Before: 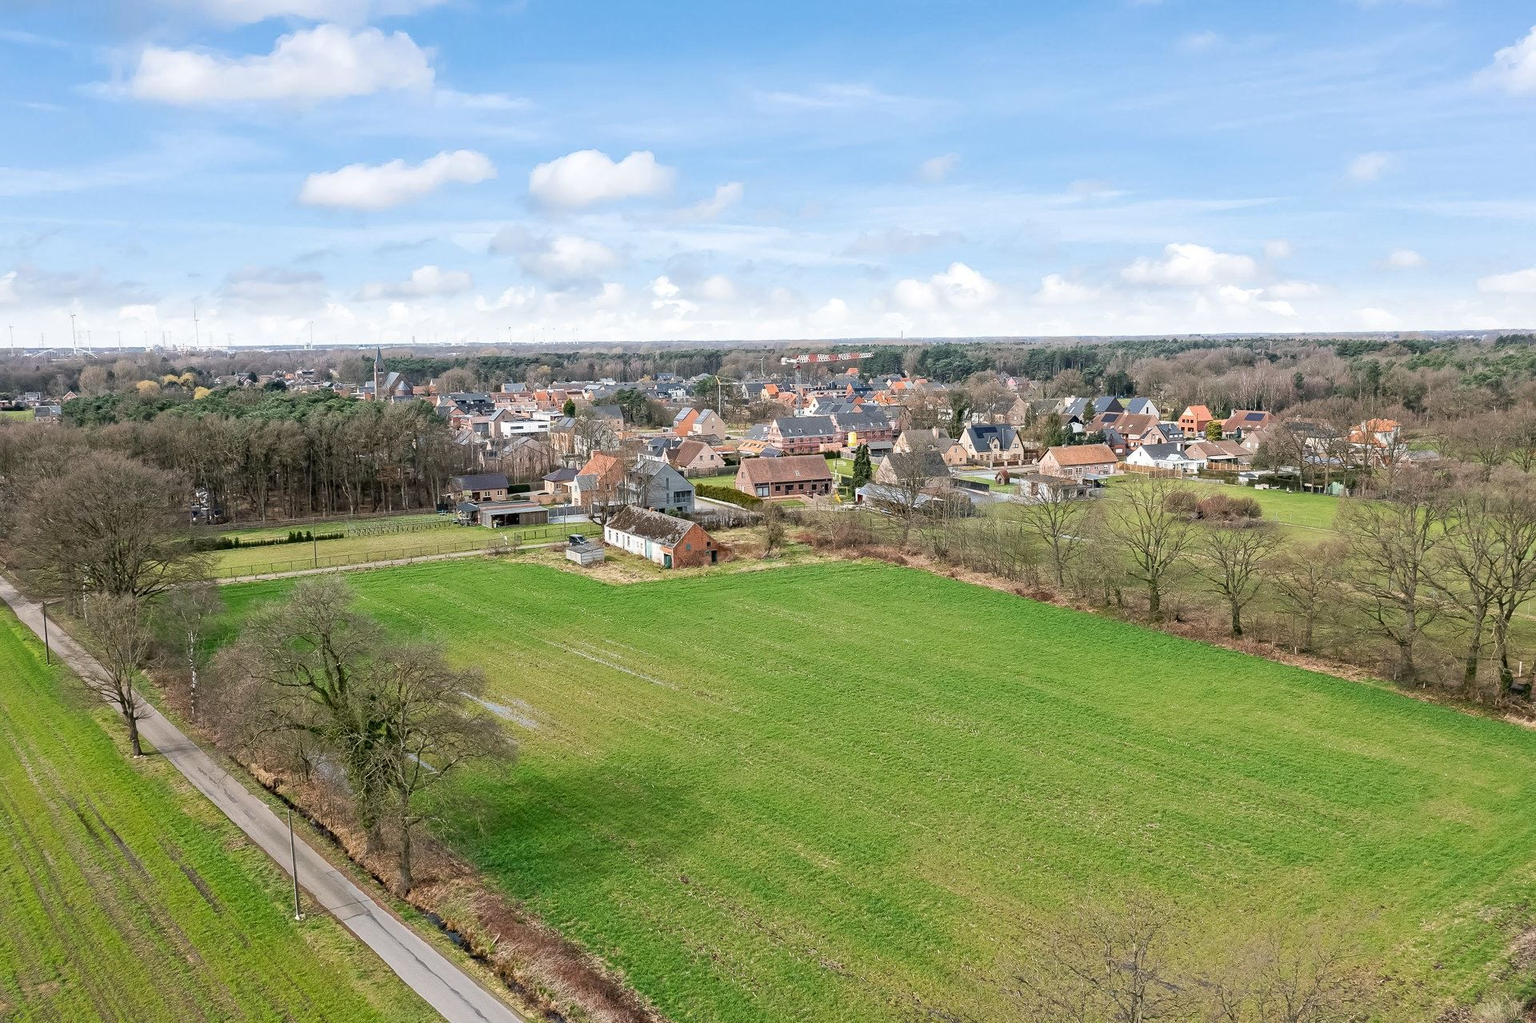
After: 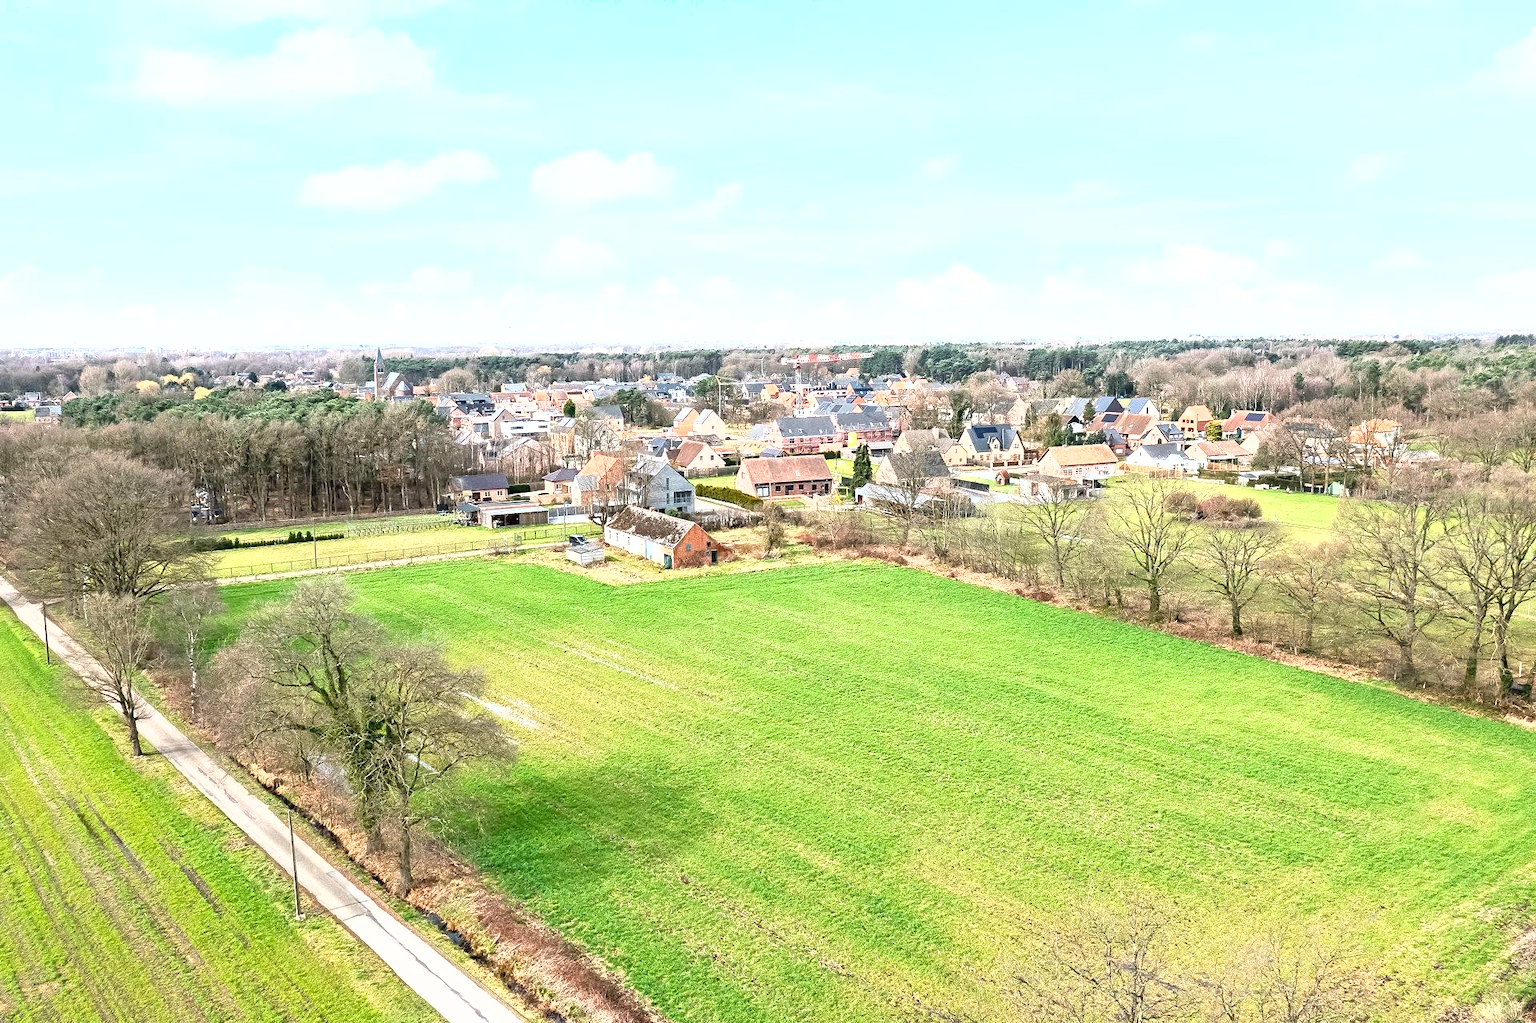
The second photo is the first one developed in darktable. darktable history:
exposure: black level correction 0, exposure 1.3 EV, compensate highlight preservation false
shadows and highlights: radius 125.46, shadows 30.51, highlights -30.51, low approximation 0.01, soften with gaussian
